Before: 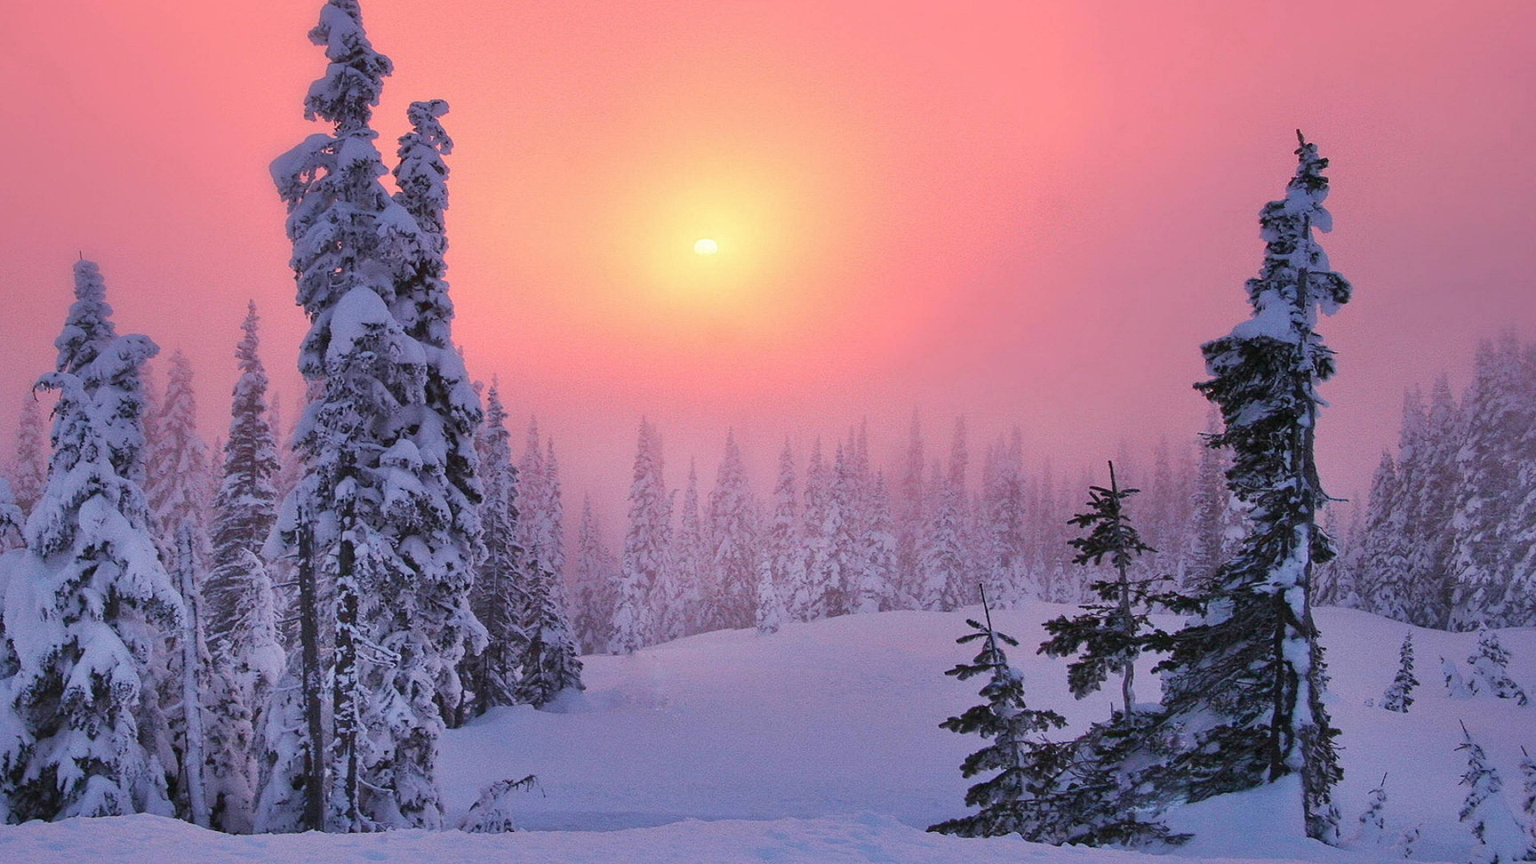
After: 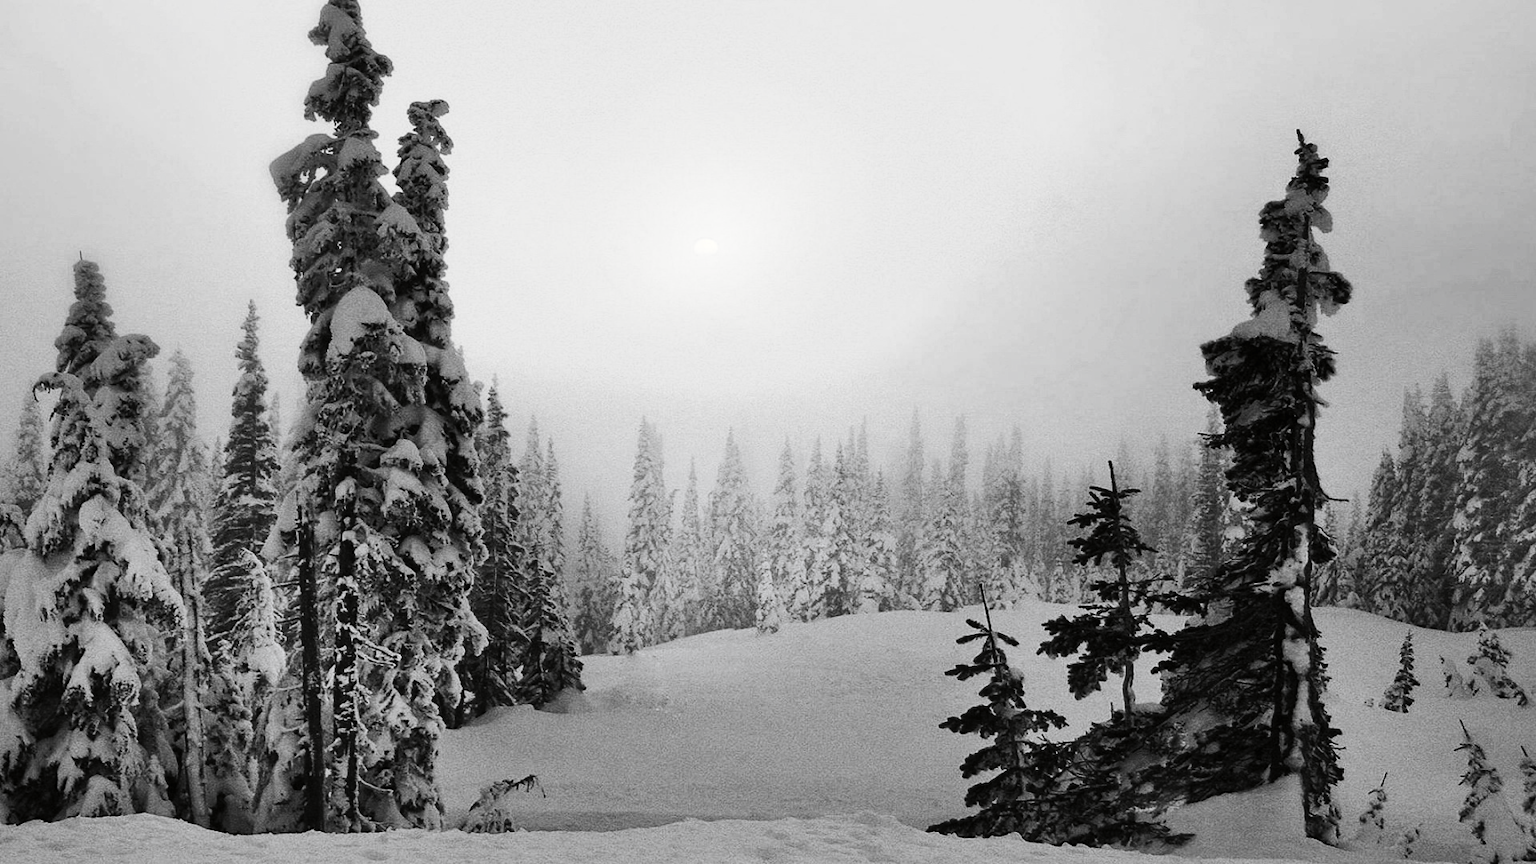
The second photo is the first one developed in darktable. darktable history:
tone curve: curves: ch0 [(0, 0) (0.003, 0.003) (0.011, 0.005) (0.025, 0.005) (0.044, 0.008) (0.069, 0.015) (0.1, 0.023) (0.136, 0.032) (0.177, 0.046) (0.224, 0.072) (0.277, 0.124) (0.335, 0.174) (0.399, 0.253) (0.468, 0.365) (0.543, 0.519) (0.623, 0.675) (0.709, 0.805) (0.801, 0.908) (0.898, 0.97) (1, 1)], preserve colors none
color look up table: target L [88.12, 88.12, 70.97, 73.44, 68.49, 68.12, 52.6, 59.92, 48.44, 45.08, 28.85, 22.62, 13.71, 200.55, 83.12, 80.97, 82.05, 82.05, 76.61, 78.79, 69.24, 73.68, 58.48, 46.43, 56.12, 21.24, 91.64, 84.56, 87.41, 80.24, 86.7, 75.88, 62.97, 67, 55.54, 56.78, 39.07, 43.59, 13.23, 6.319, 2.742, 100, 78.79, 84.2, 76.37, 62.46, 56.62, 49.83, 25.32], target a [-0.002, -0.002, 0.001 ×8, 0 ×4, -0.003, -0.003, 0, 0, 0.001, 0, 0.001 ×6, -0.1, -0.001, -0.003, -0.001, -0.003, 0, 0.001 ×6, -0.132, 0, -0.23, -1.004, 0, 0, 0.001 ×4, 0], target b [0.025, 0.025, -0.005, -0.005, -0.008, -0.008, -0.008, -0.005, -0.008, -0.007, -0.004, 0, -0.003, 0, 0.026, 0.026, 0.002, 0.002, -0.005, 0.003, -0.004, -0.005, -0.009, -0.006, -0.008, -0.004, 1.238, 0.003, 0.026, 0.003, 0.026, 0.002, -0.005, -0.005, -0.008, -0.009, -0.006, -0.008, 1.683, -0.001, 2.836, 13.22, 0.003, 0.002, -0.005, -0.005, -0.01, -0.008, -0.004], num patches 49
